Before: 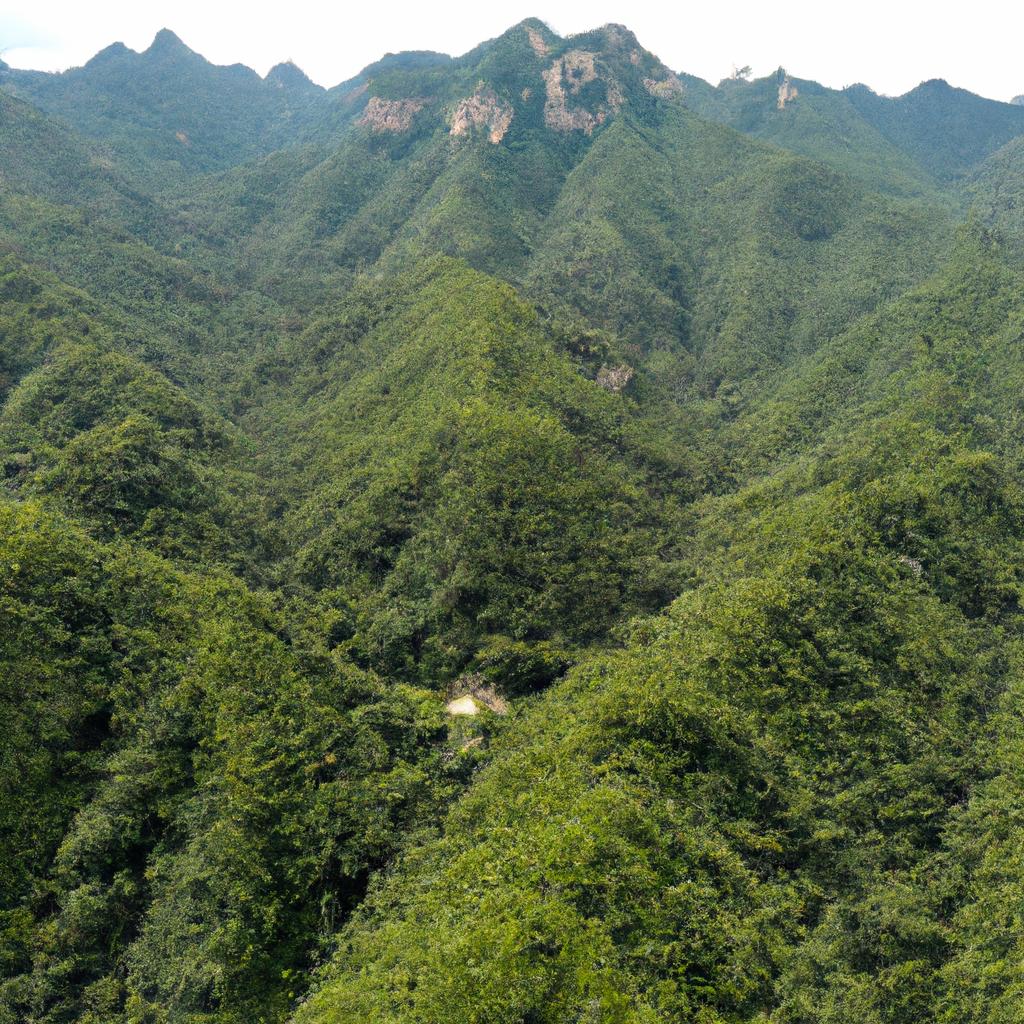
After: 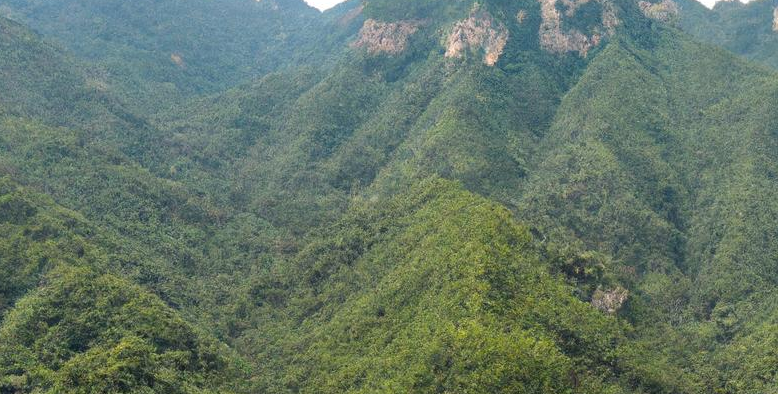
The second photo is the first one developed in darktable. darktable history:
crop: left 0.571%, top 7.64%, right 23.372%, bottom 53.795%
